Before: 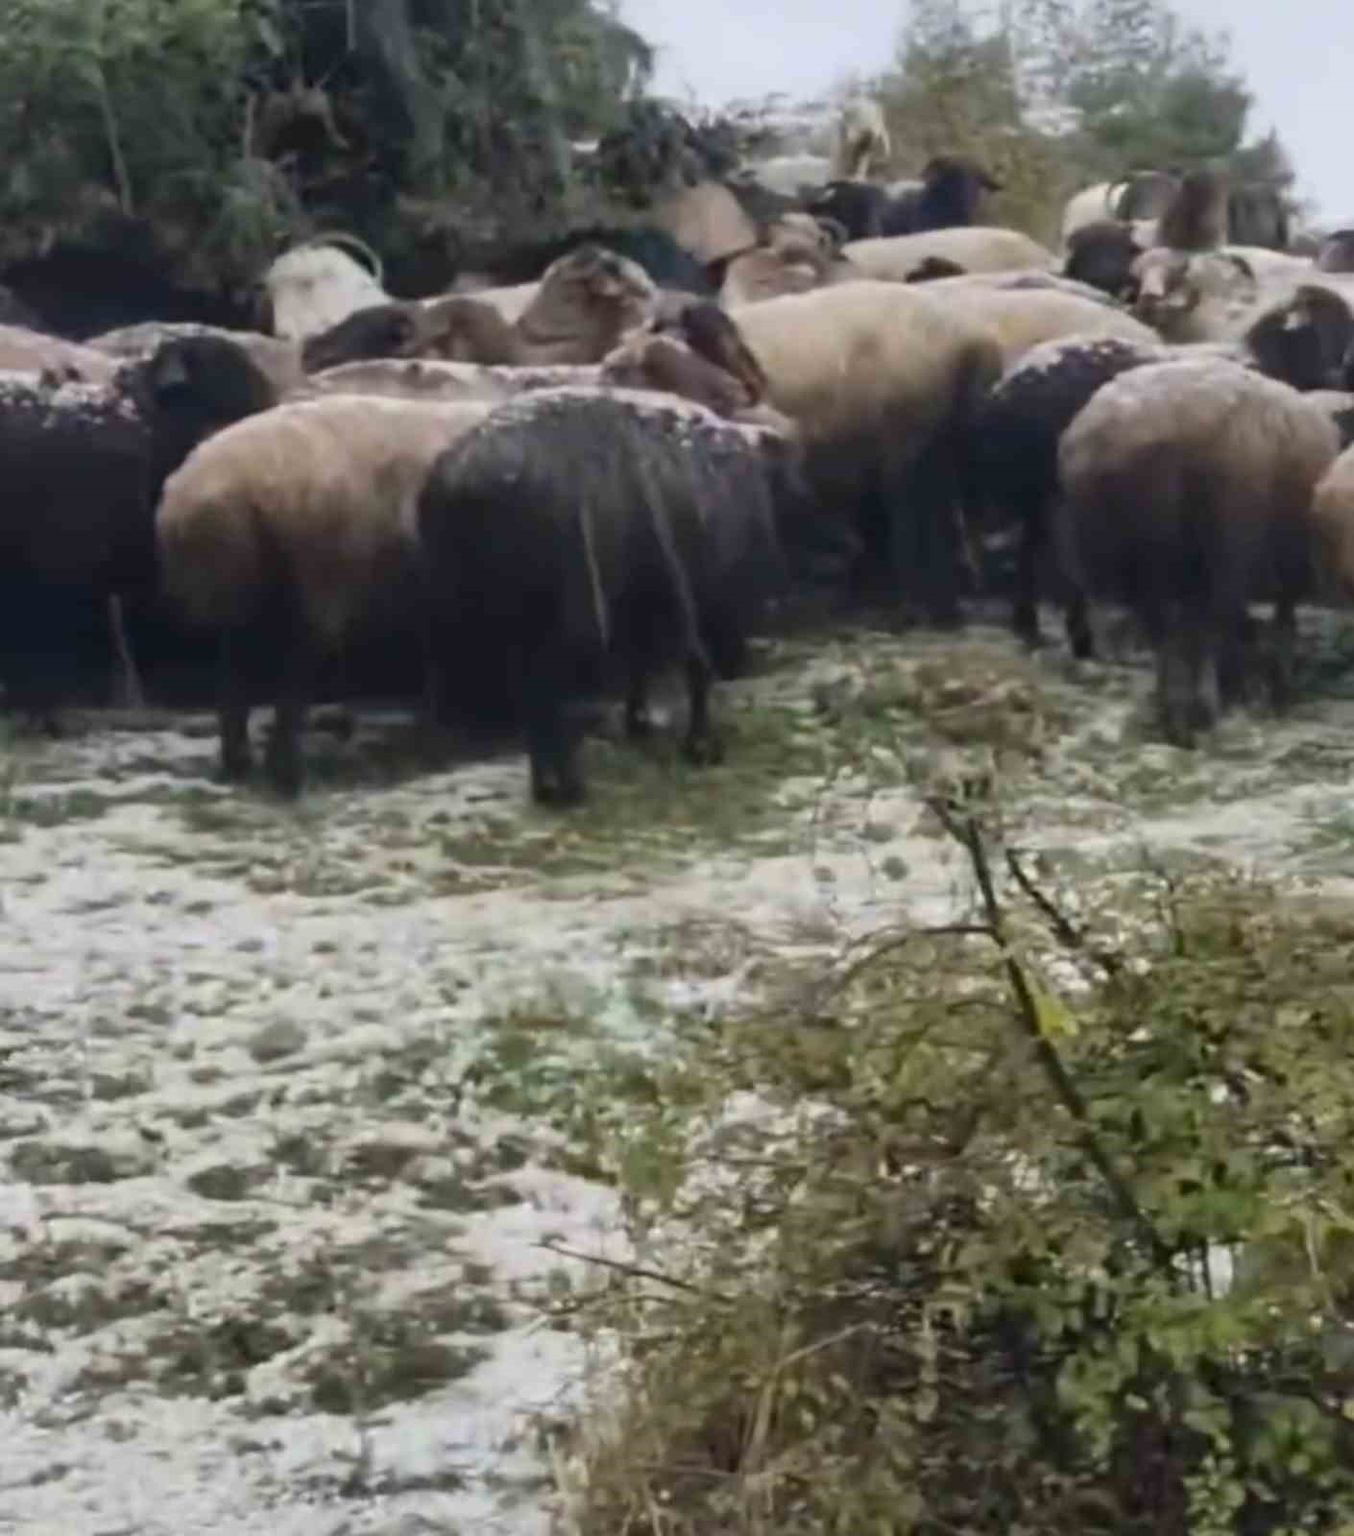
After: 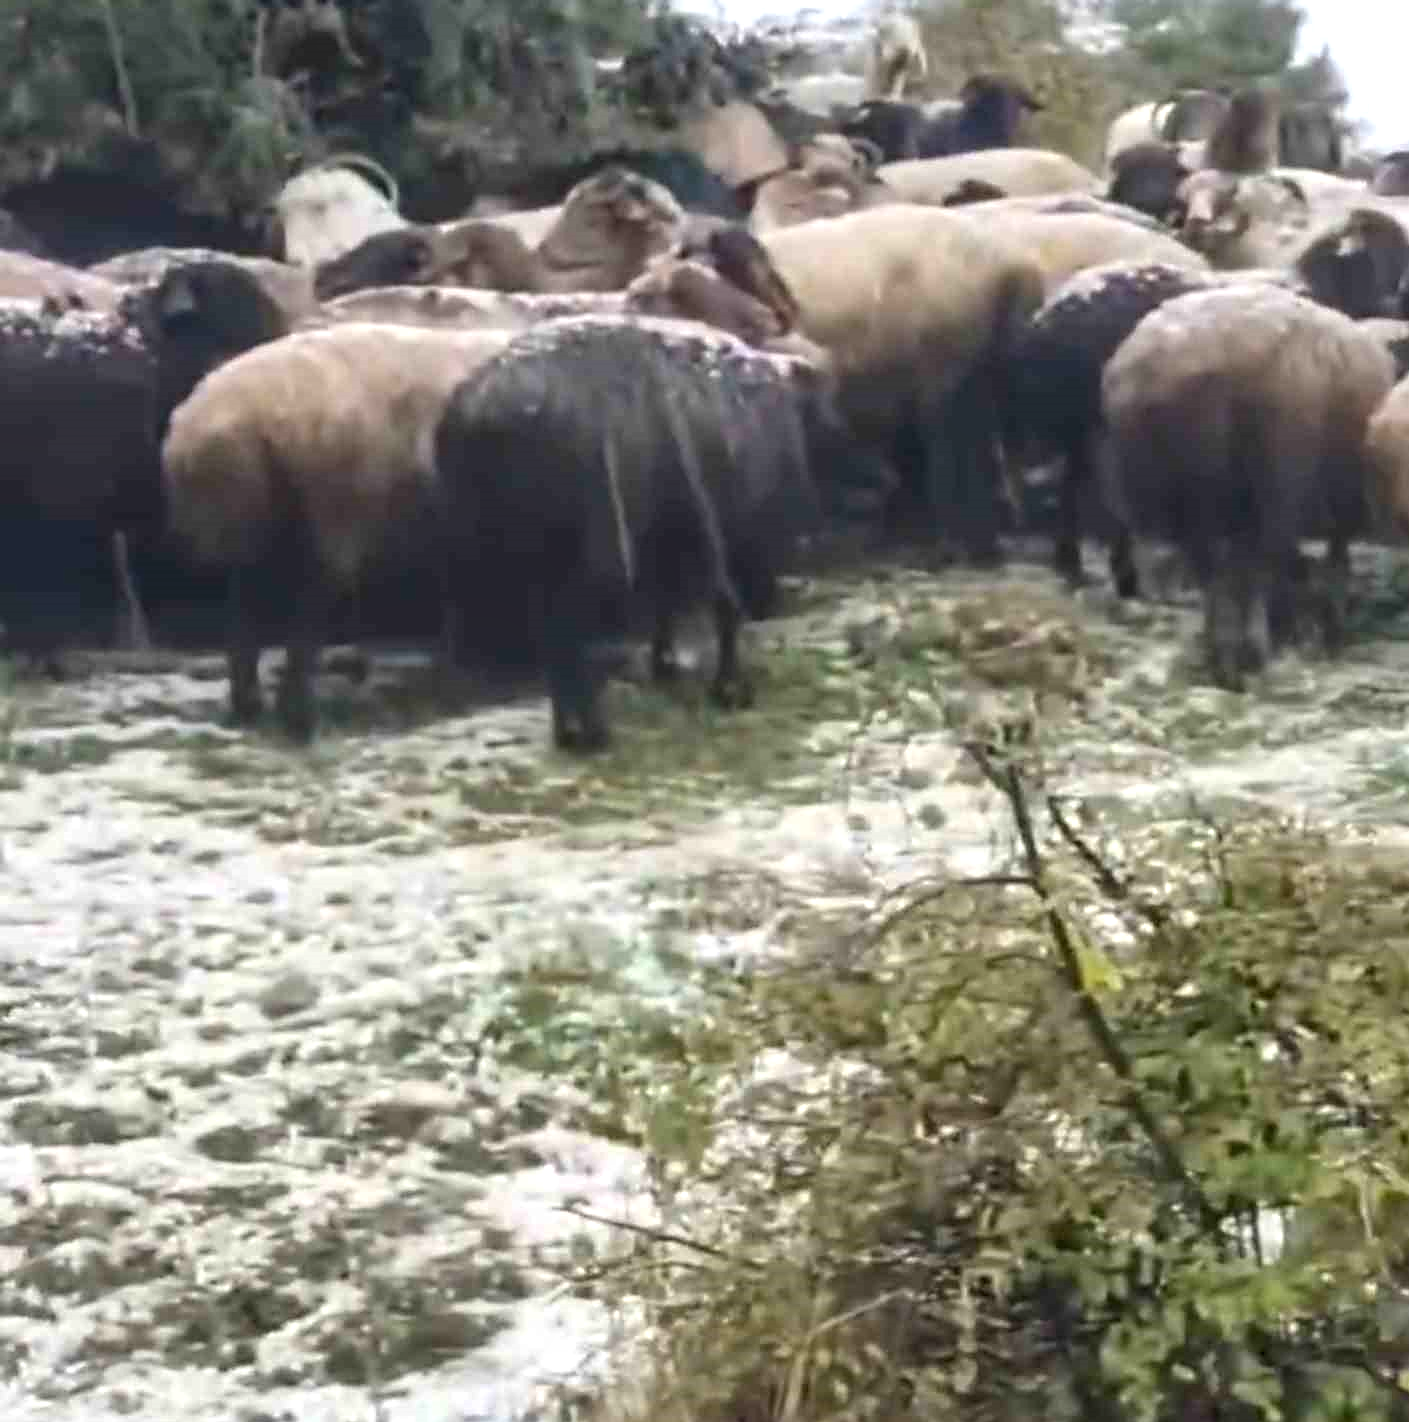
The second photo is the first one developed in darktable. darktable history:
exposure: black level correction 0, exposure 0.698 EV, compensate exposure bias true, compensate highlight preservation false
crop and rotate: top 5.521%, bottom 5.573%
local contrast: detail 113%
shadows and highlights: radius 335.4, shadows 63.25, highlights 5.15, compress 87.39%, highlights color adjustment 55.26%, soften with gaussian
sharpen: radius 1.902, amount 0.405, threshold 1.245
